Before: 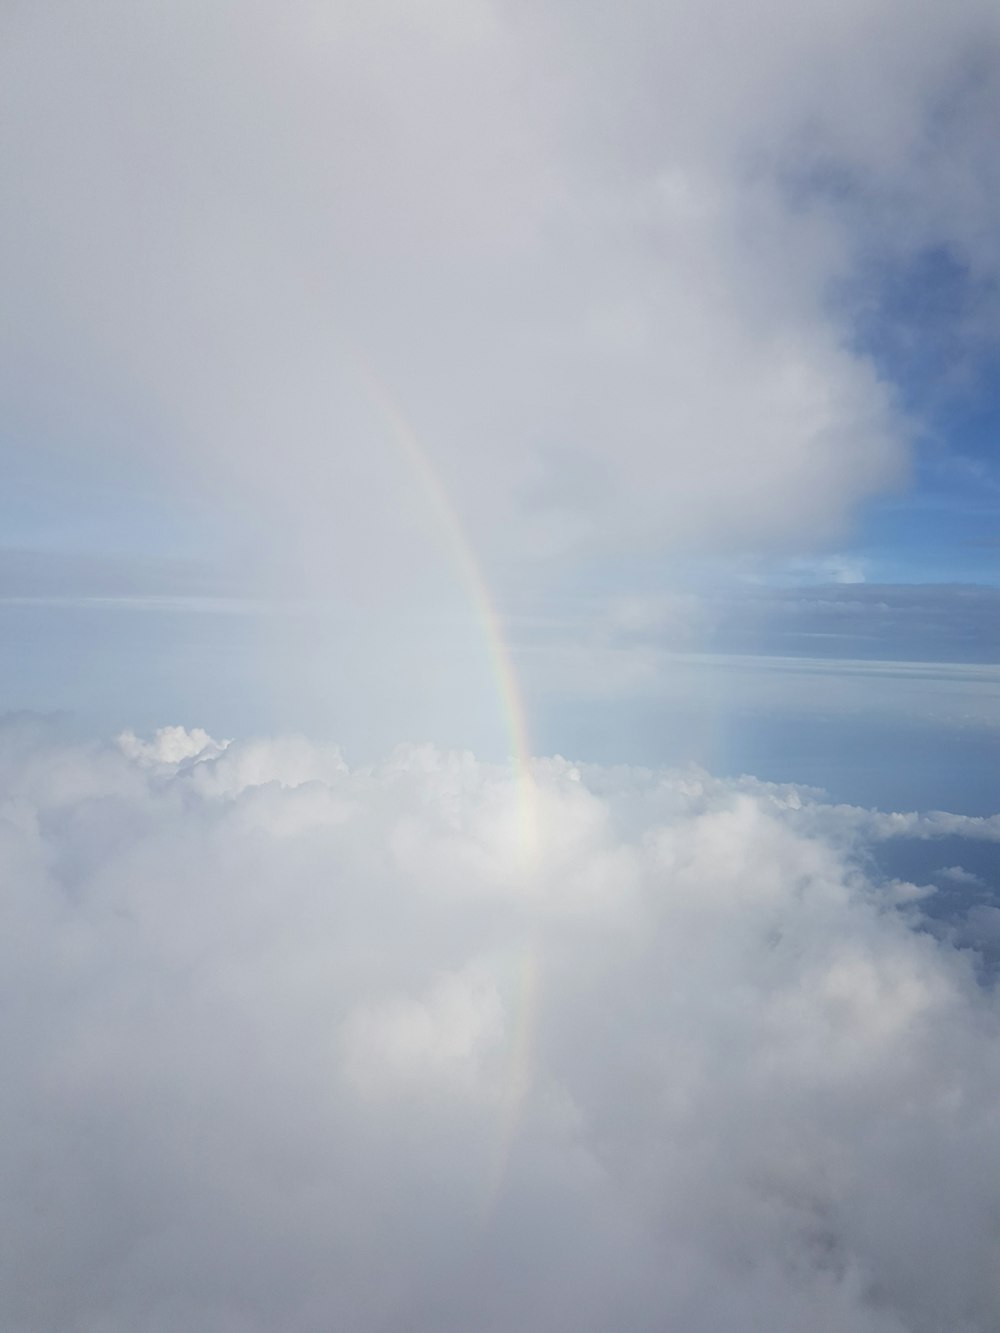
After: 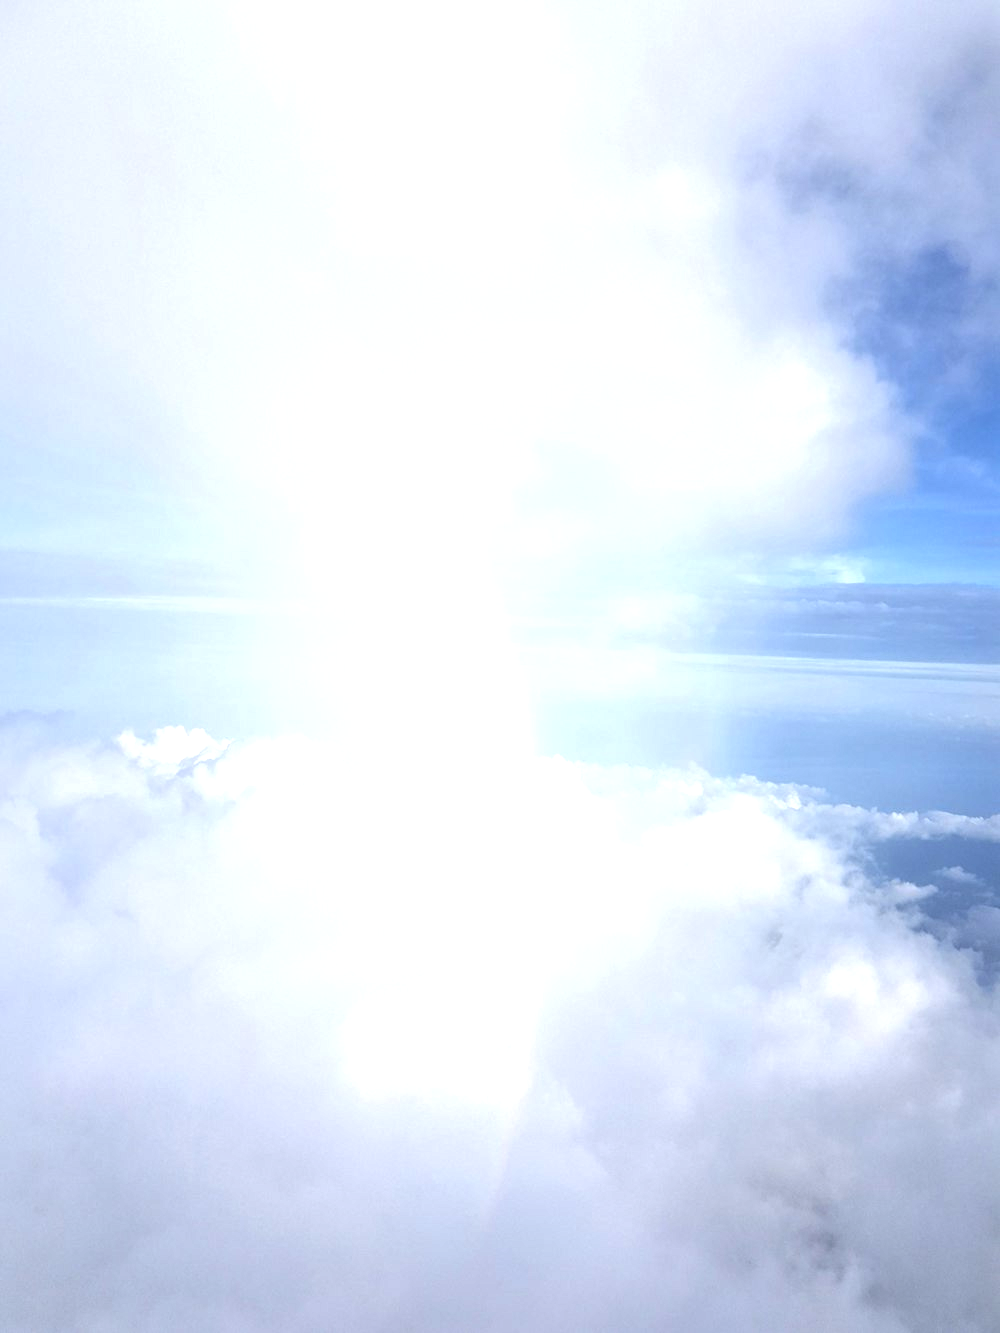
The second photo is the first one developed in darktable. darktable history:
local contrast: mode bilateral grid, contrast 20, coarseness 50, detail 141%, midtone range 0.2
exposure: black level correction 0, exposure 1 EV, compensate highlight preservation false
white balance: red 0.984, blue 1.059
